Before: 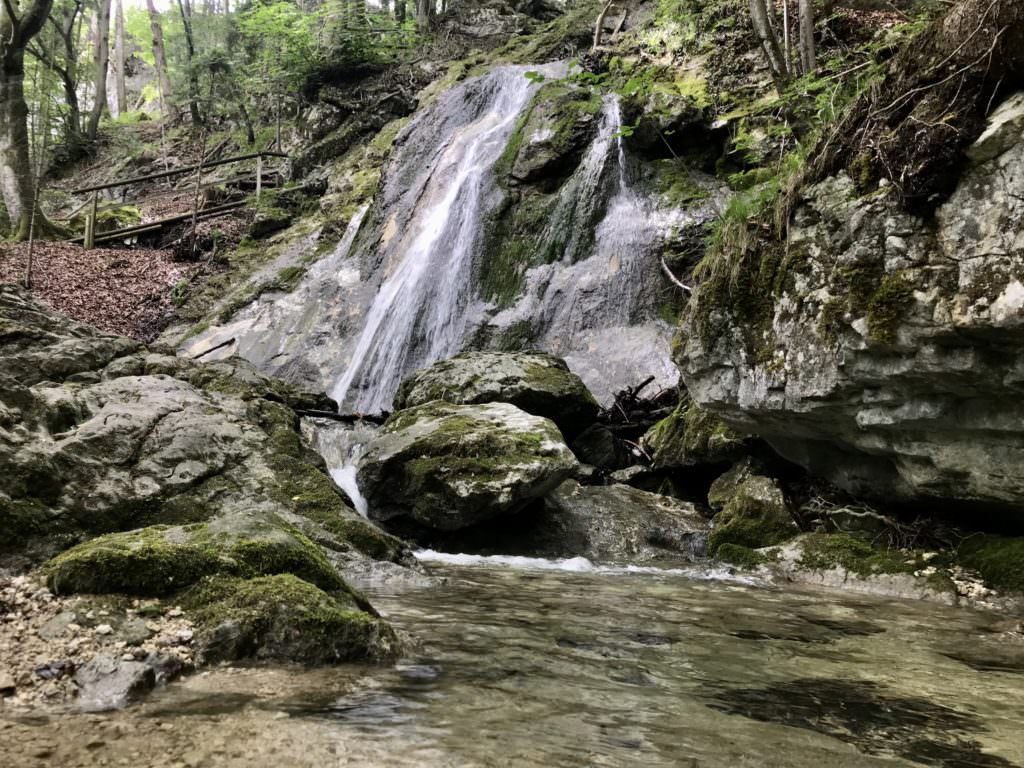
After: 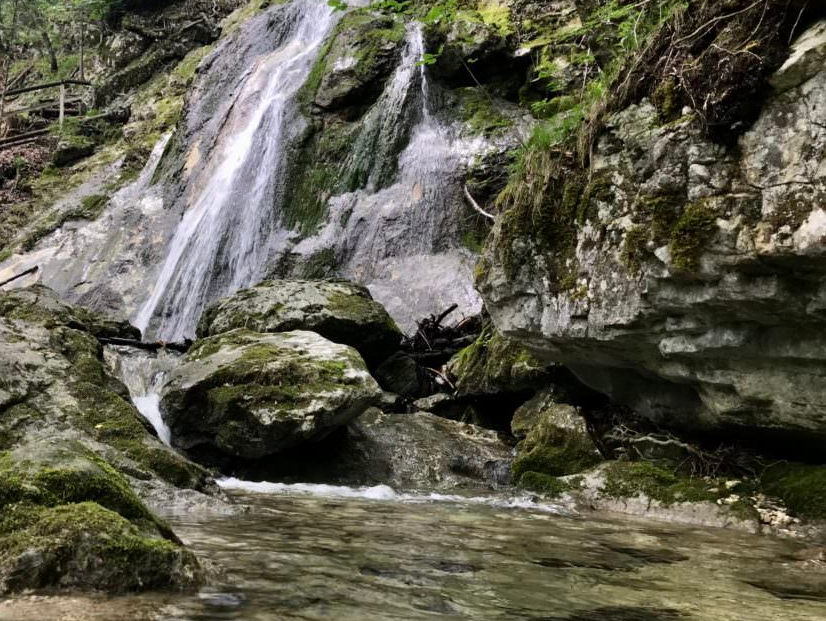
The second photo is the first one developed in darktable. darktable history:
crop: left 19.265%, top 9.444%, right 0%, bottom 9.669%
